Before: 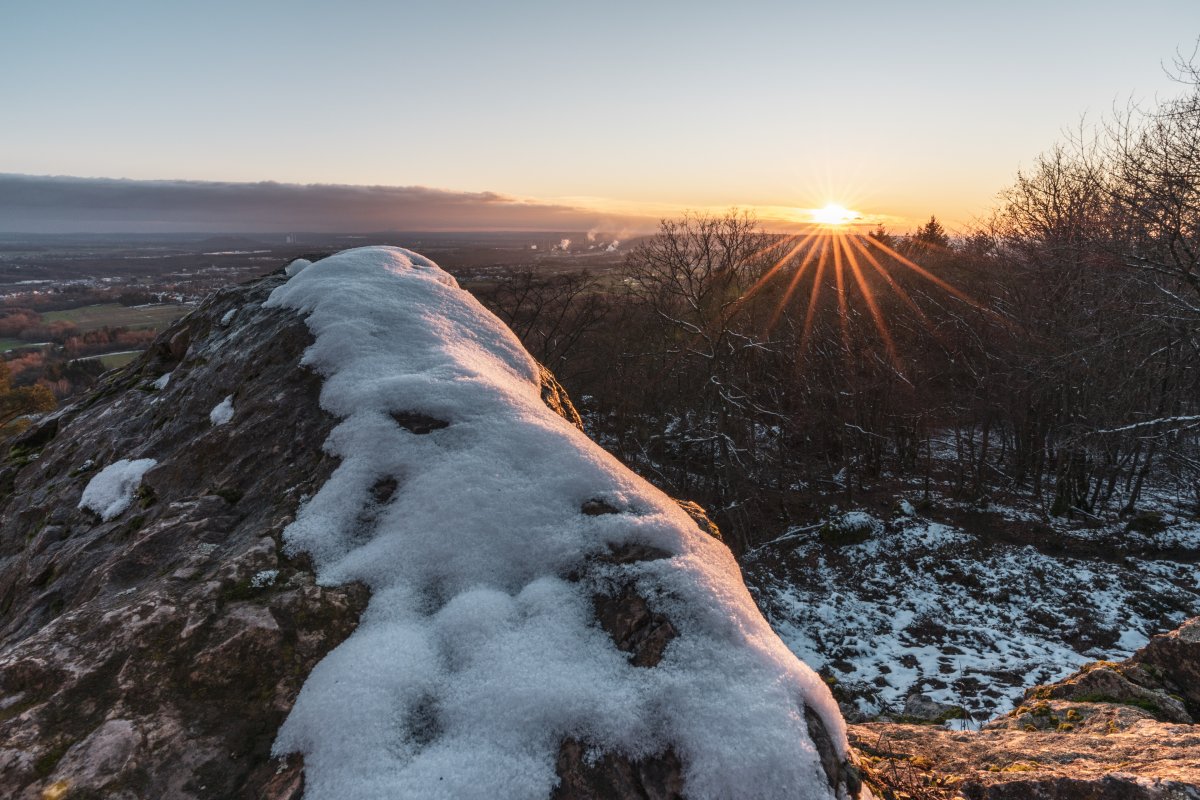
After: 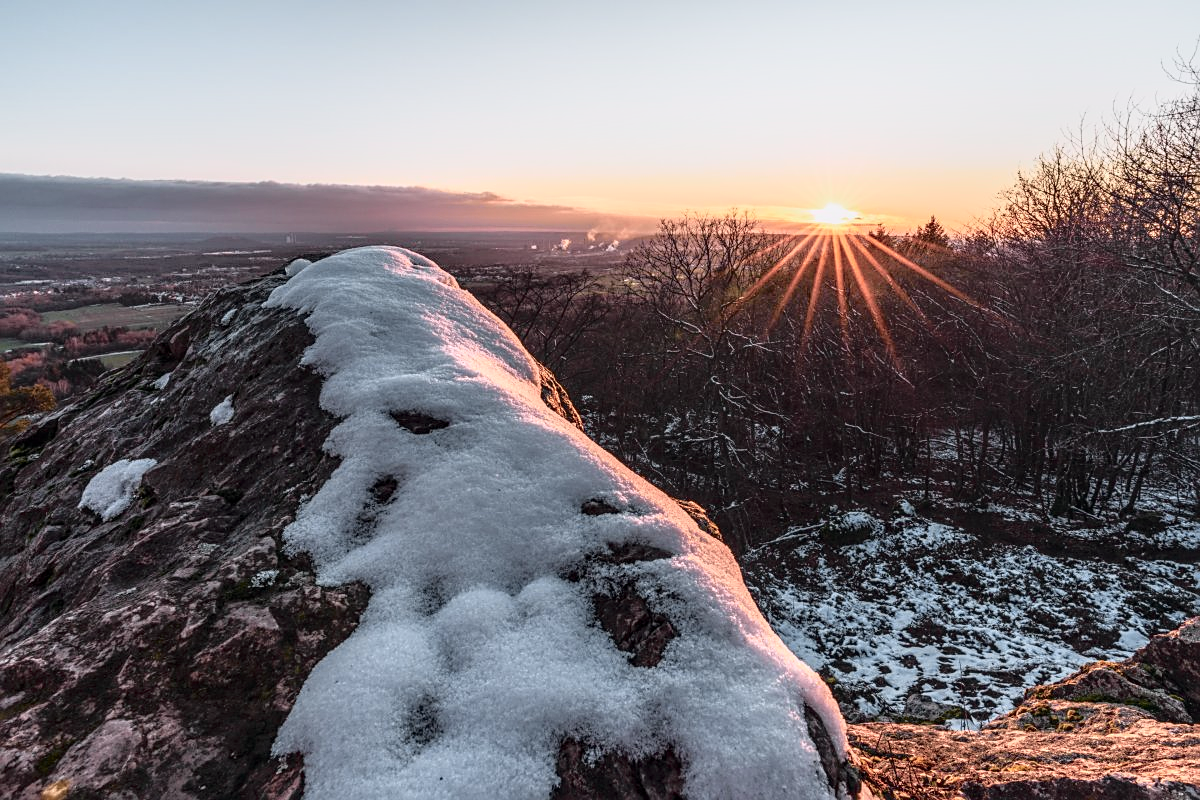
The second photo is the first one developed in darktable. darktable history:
shadows and highlights: shadows -25.08, highlights 48.99, highlights color adjustment 0.882%, soften with gaussian
sharpen: on, module defaults
local contrast: on, module defaults
tone curve: curves: ch0 [(0, 0.009) (0.105, 0.08) (0.195, 0.18) (0.283, 0.316) (0.384, 0.434) (0.485, 0.531) (0.638, 0.69) (0.81, 0.872) (1, 0.977)]; ch1 [(0, 0) (0.161, 0.092) (0.35, 0.33) (0.379, 0.401) (0.456, 0.469) (0.498, 0.502) (0.52, 0.536) (0.586, 0.617) (0.635, 0.655) (1, 1)]; ch2 [(0, 0) (0.371, 0.362) (0.437, 0.437) (0.483, 0.484) (0.53, 0.515) (0.56, 0.571) (0.622, 0.606) (1, 1)], color space Lab, independent channels, preserve colors none
